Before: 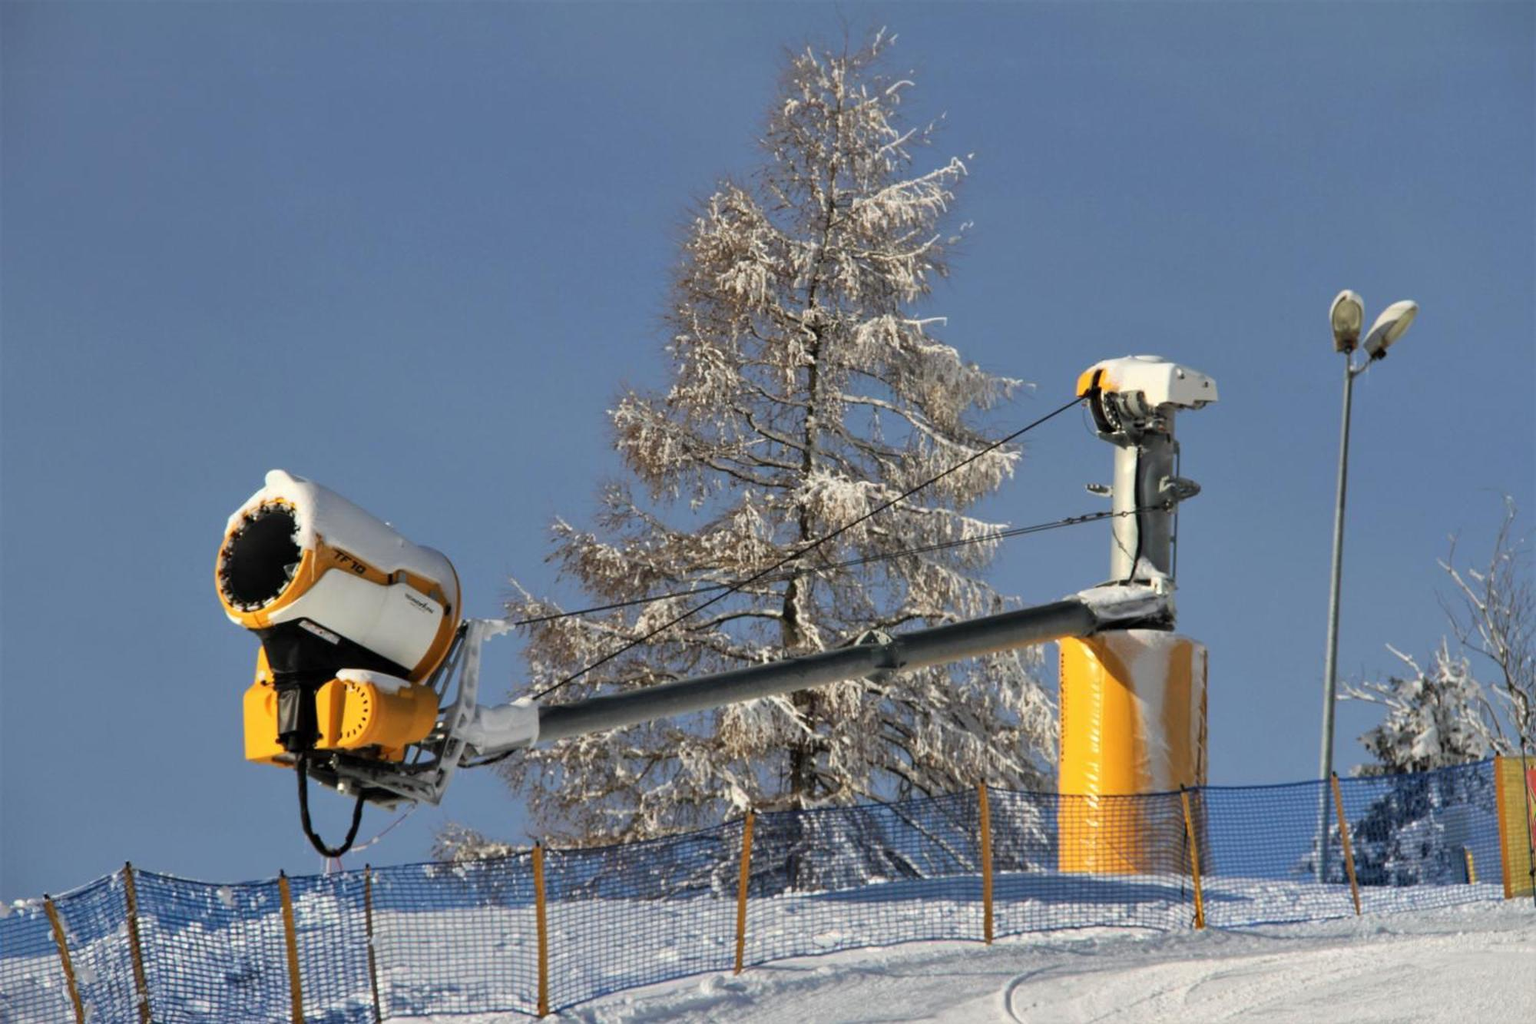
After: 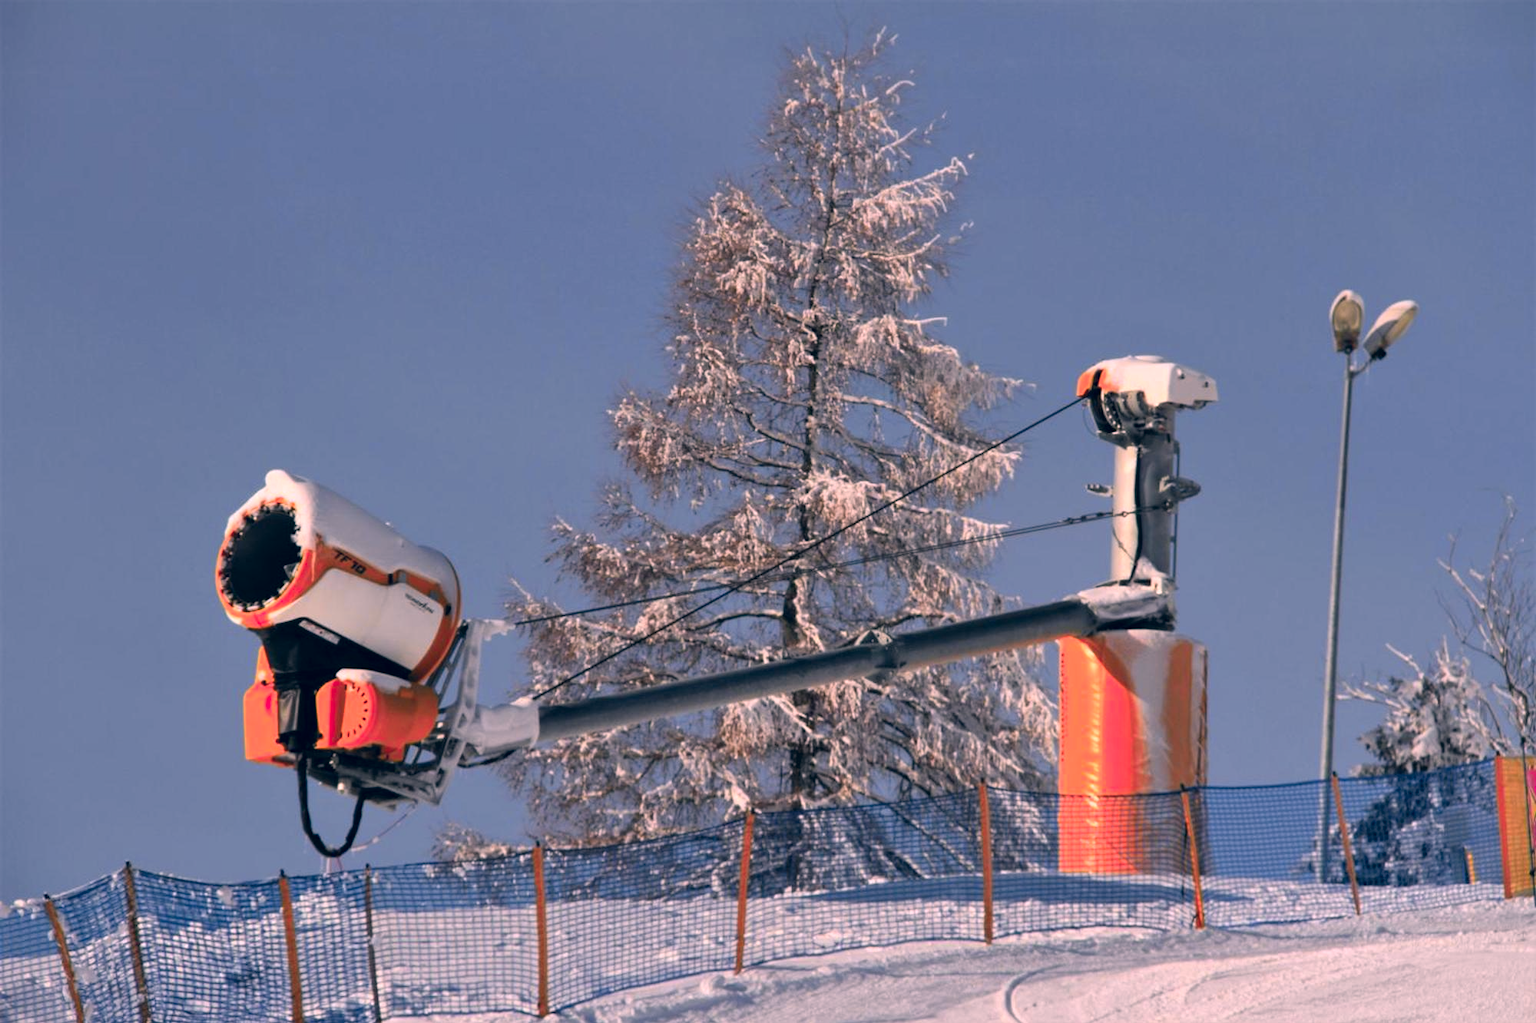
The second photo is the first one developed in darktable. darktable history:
color correction: highlights a* 14.46, highlights b* 5.85, shadows a* -5.53, shadows b* -15.24, saturation 0.85
white balance: red 1.004, blue 1.024
color zones: curves: ch1 [(0.24, 0.634) (0.75, 0.5)]; ch2 [(0.253, 0.437) (0.745, 0.491)], mix 102.12%
color balance: contrast fulcrum 17.78%
